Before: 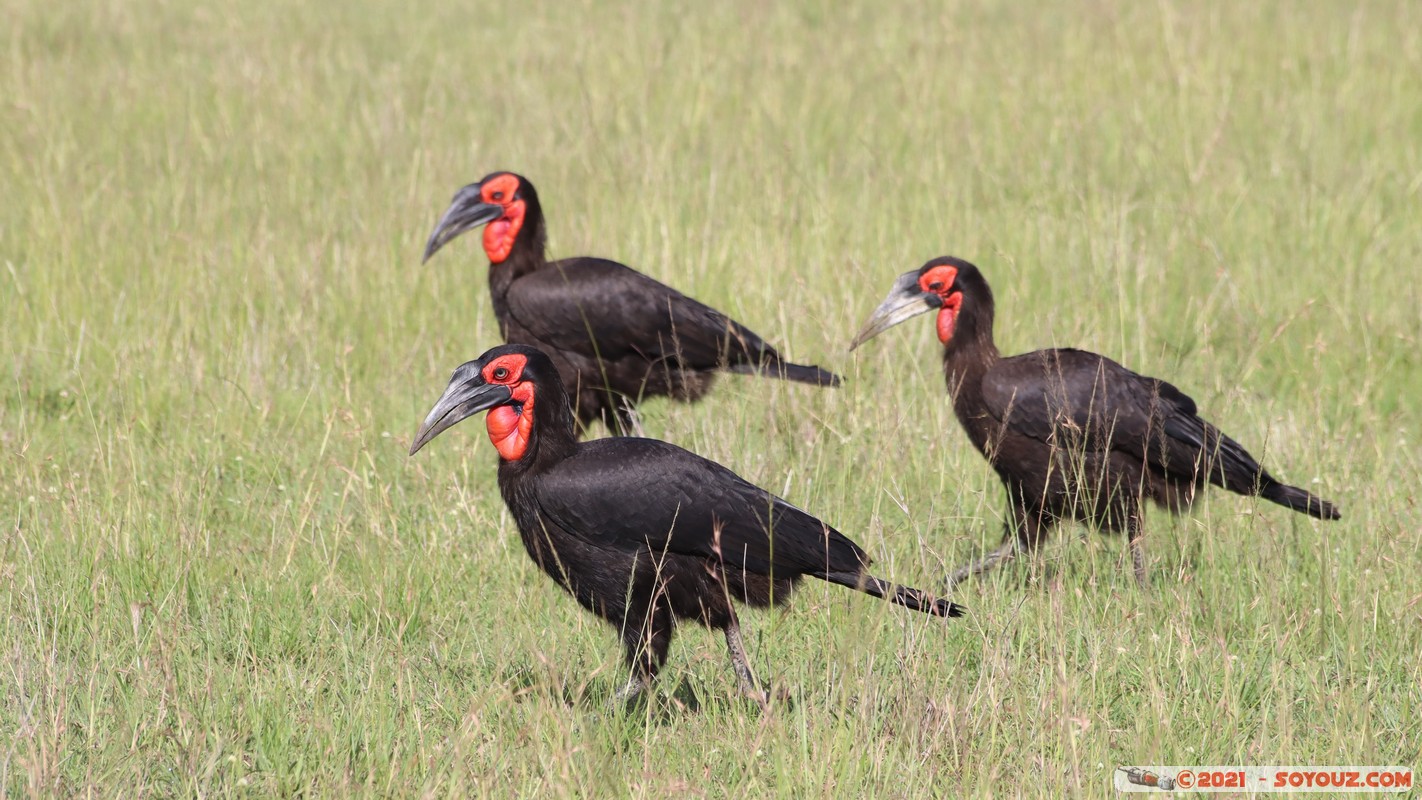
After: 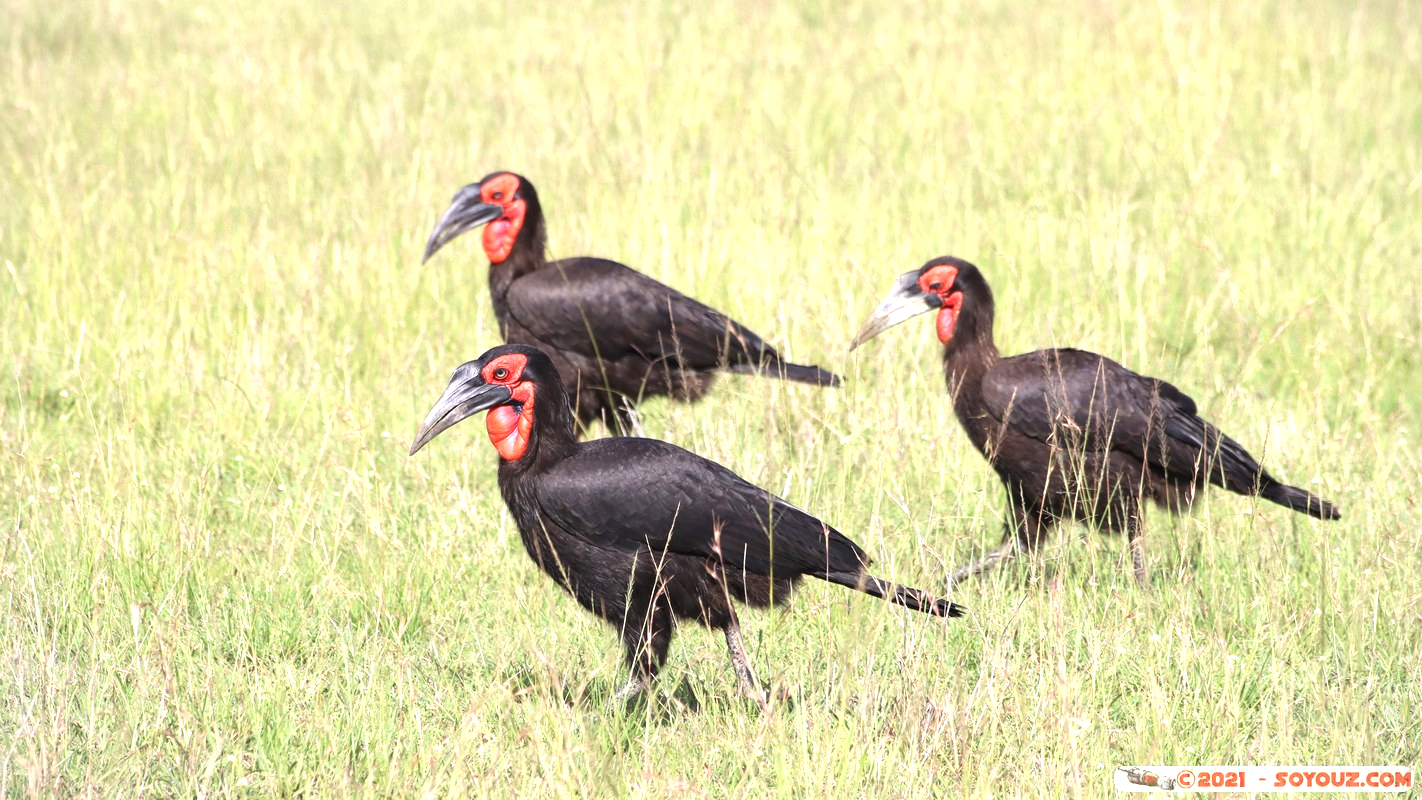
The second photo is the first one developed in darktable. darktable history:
vignetting: fall-off radius 94.55%, dithering 8-bit output, unbound false
local contrast: highlights 105%, shadows 101%, detail 120%, midtone range 0.2
exposure: black level correction -0.001, exposure 0.908 EV, compensate highlight preservation false
